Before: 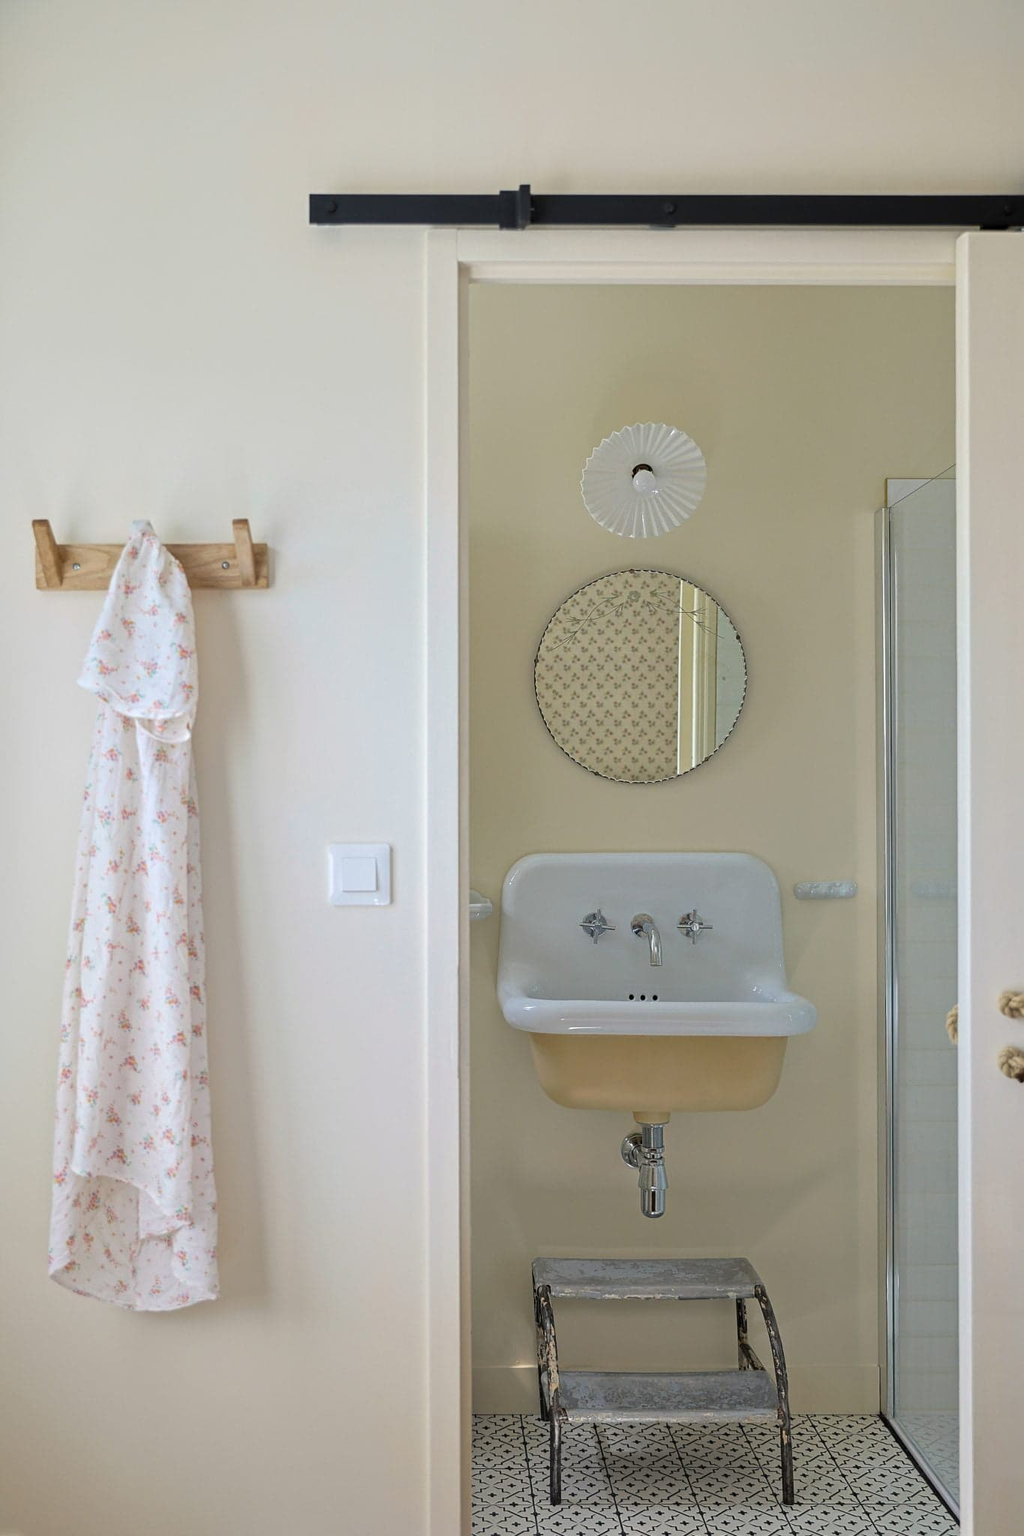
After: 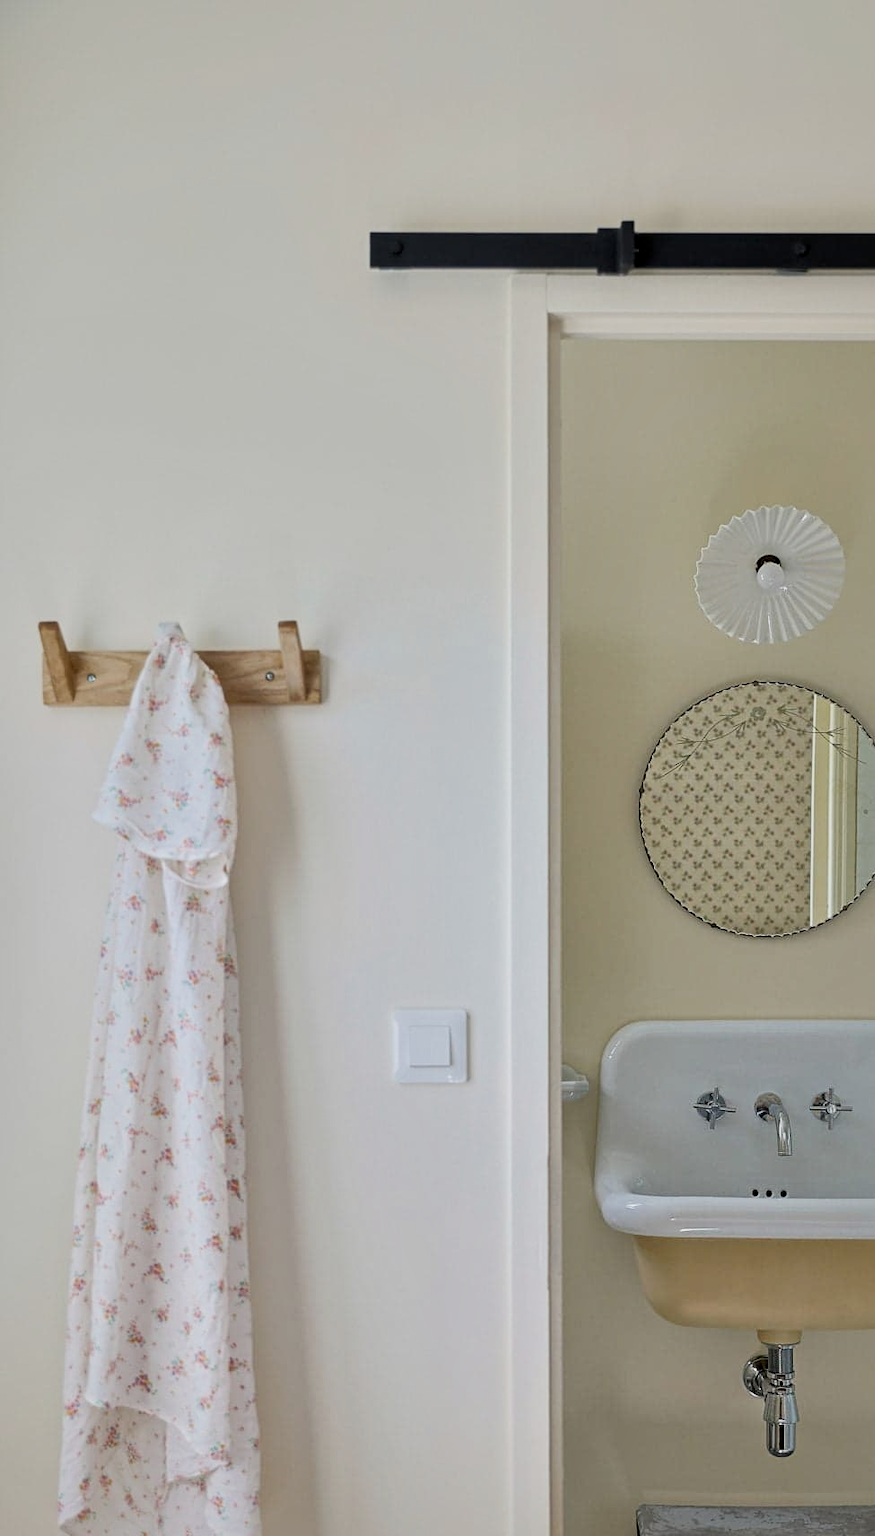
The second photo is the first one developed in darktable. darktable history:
tone equalizer: mask exposure compensation -0.505 EV
crop: right 28.49%, bottom 16.394%
local contrast: mode bilateral grid, contrast 26, coarseness 60, detail 151%, midtone range 0.2
filmic rgb: black relative exposure -7.65 EV, white relative exposure 4.56 EV, hardness 3.61
